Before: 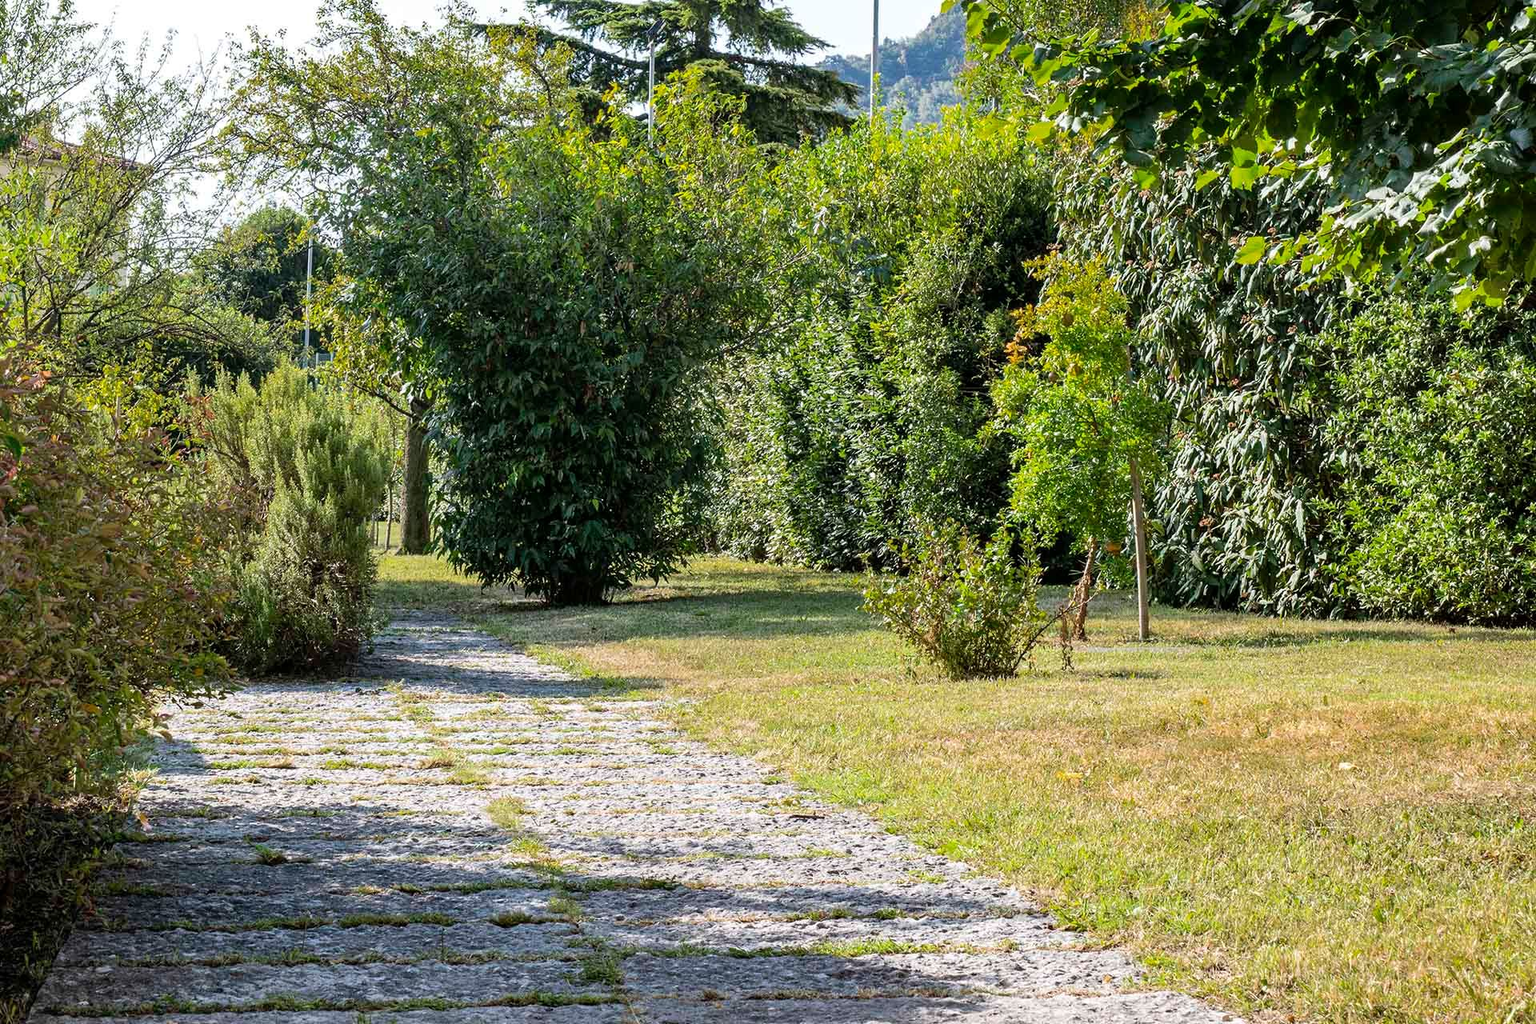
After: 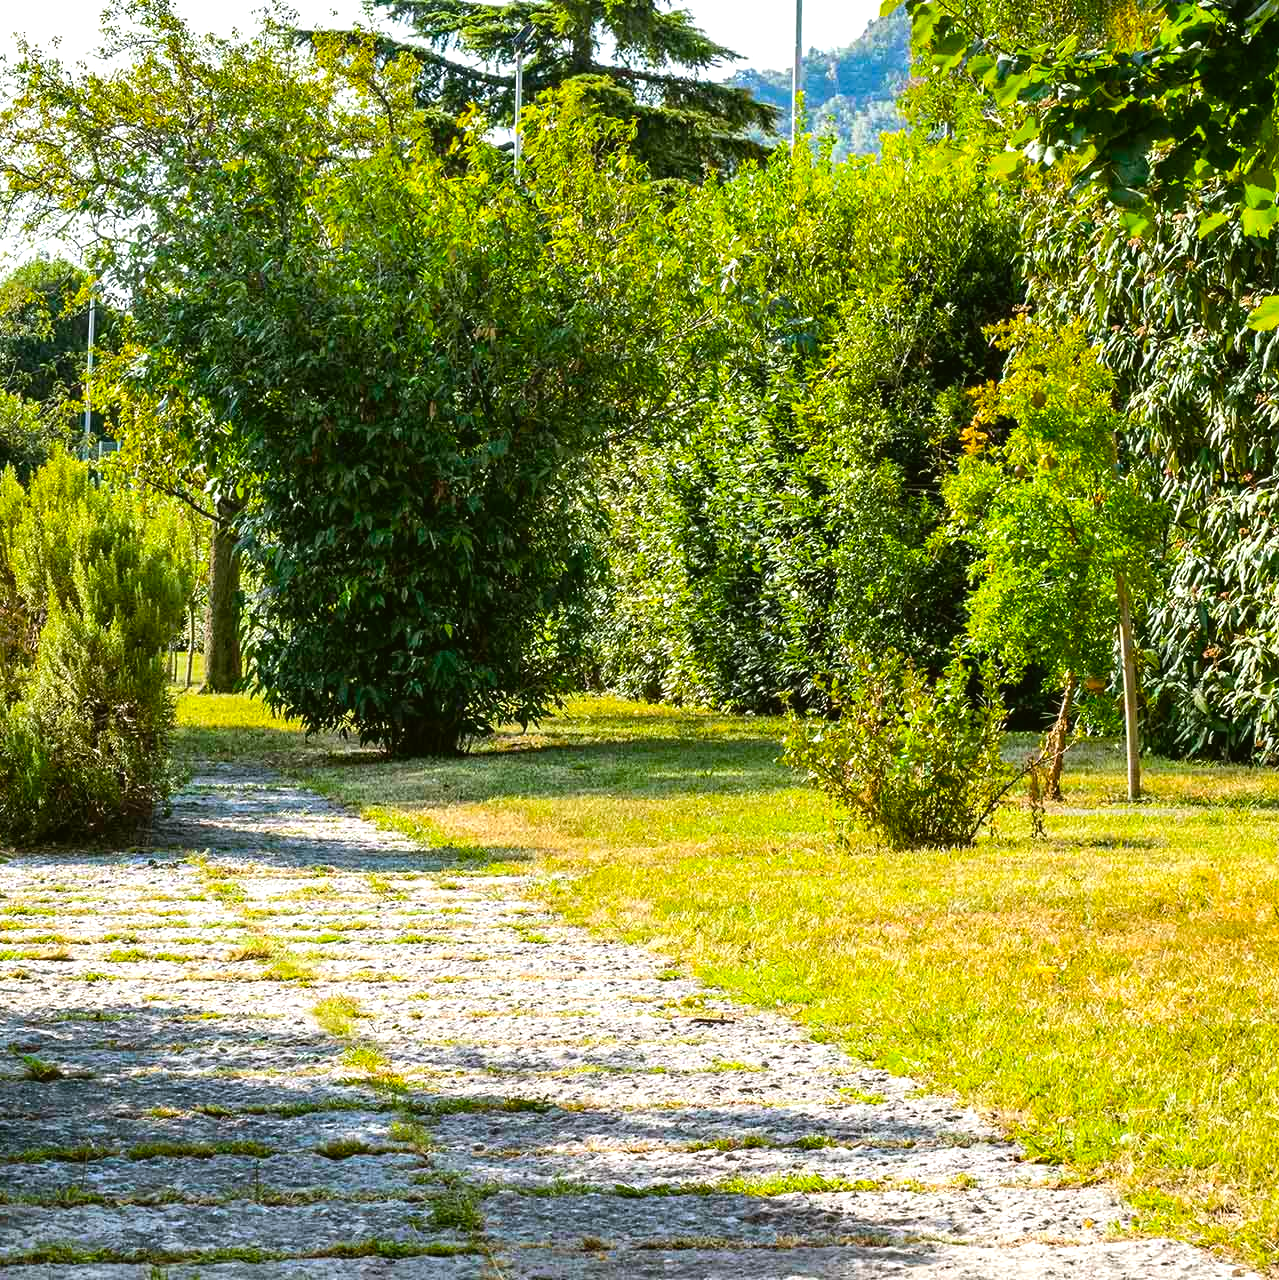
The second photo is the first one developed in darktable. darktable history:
crop: left 15.419%, right 17.914%
color balance rgb: linear chroma grading › global chroma 15%, perceptual saturation grading › global saturation 30%
exposure: exposure 0.2 EV, compensate highlight preservation false
color zones: curves: ch0 [(0.068, 0.464) (0.25, 0.5) (0.48, 0.508) (0.75, 0.536) (0.886, 0.476) (0.967, 0.456)]; ch1 [(0.066, 0.456) (0.25, 0.5) (0.616, 0.508) (0.746, 0.56) (0.934, 0.444)]
white balance: emerald 1
color balance: mode lift, gamma, gain (sRGB), lift [1.04, 1, 1, 0.97], gamma [1.01, 1, 1, 0.97], gain [0.96, 1, 1, 0.97]
tone equalizer: -8 EV -0.417 EV, -7 EV -0.389 EV, -6 EV -0.333 EV, -5 EV -0.222 EV, -3 EV 0.222 EV, -2 EV 0.333 EV, -1 EV 0.389 EV, +0 EV 0.417 EV, edges refinement/feathering 500, mask exposure compensation -1.57 EV, preserve details no
